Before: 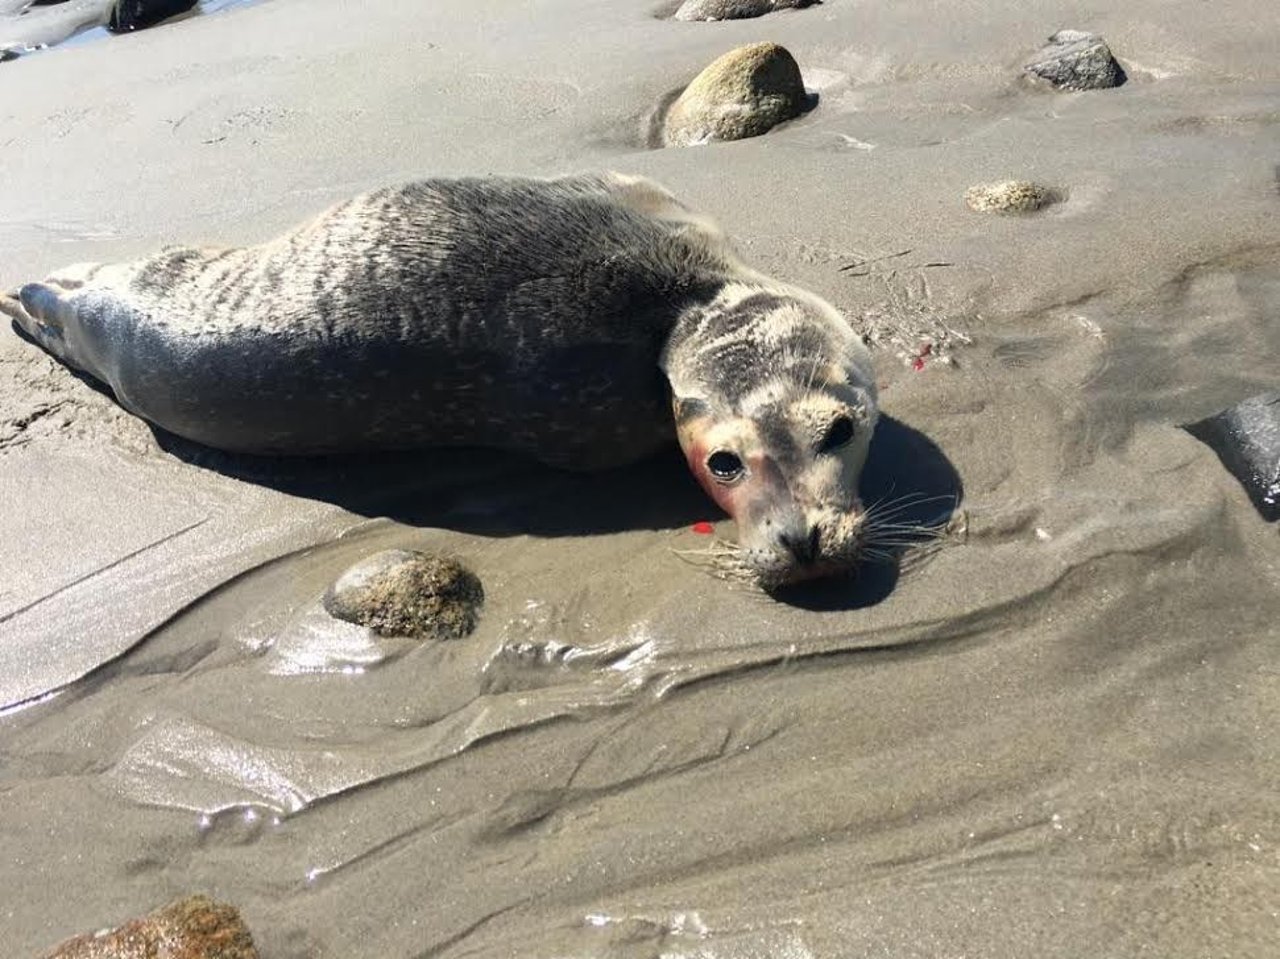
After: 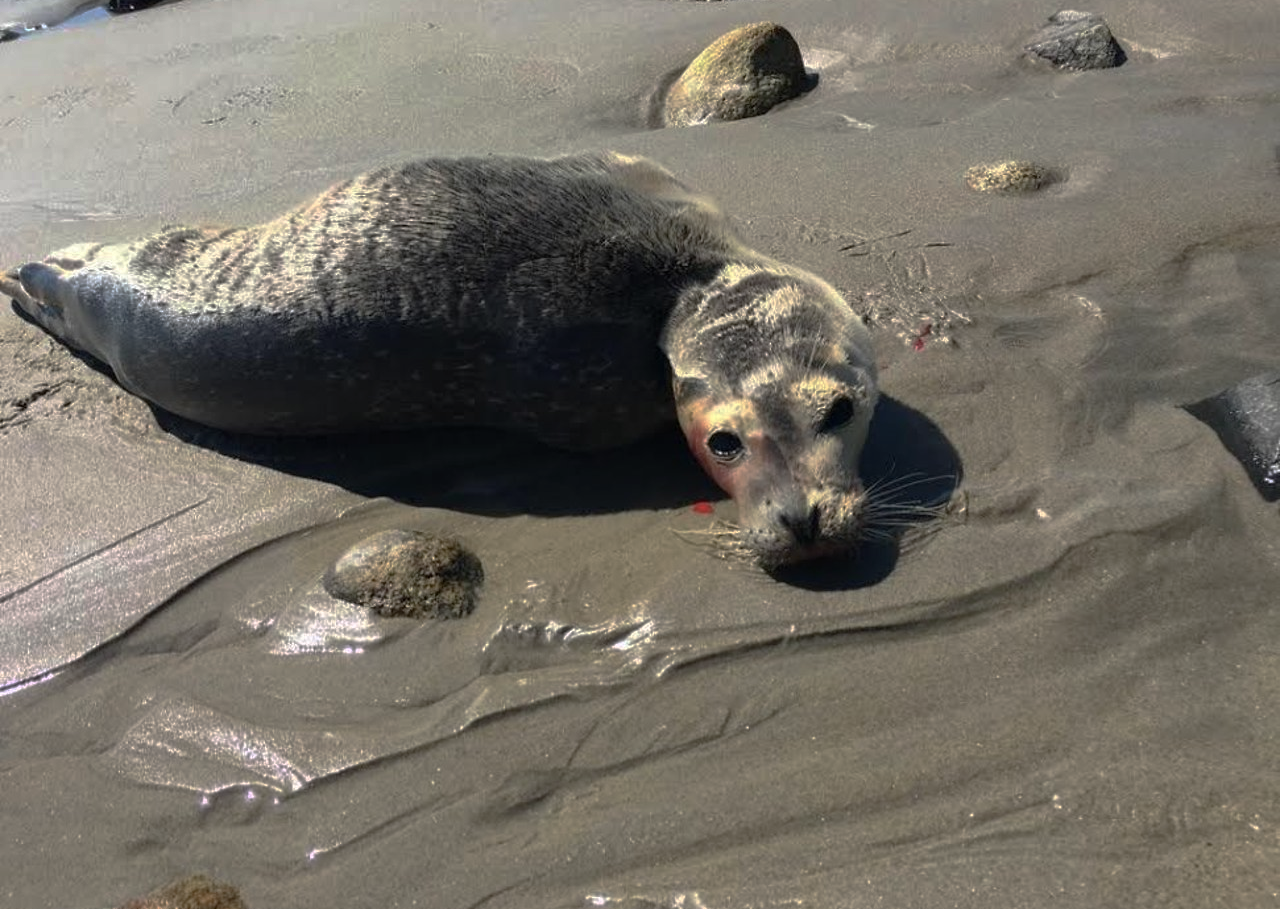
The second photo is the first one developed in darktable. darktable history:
crop and rotate: top 2.104%, bottom 3.025%
base curve: curves: ch0 [(0, 0) (0.826, 0.587) (1, 1)], preserve colors none
exposure: compensate exposure bias true, compensate highlight preservation false
